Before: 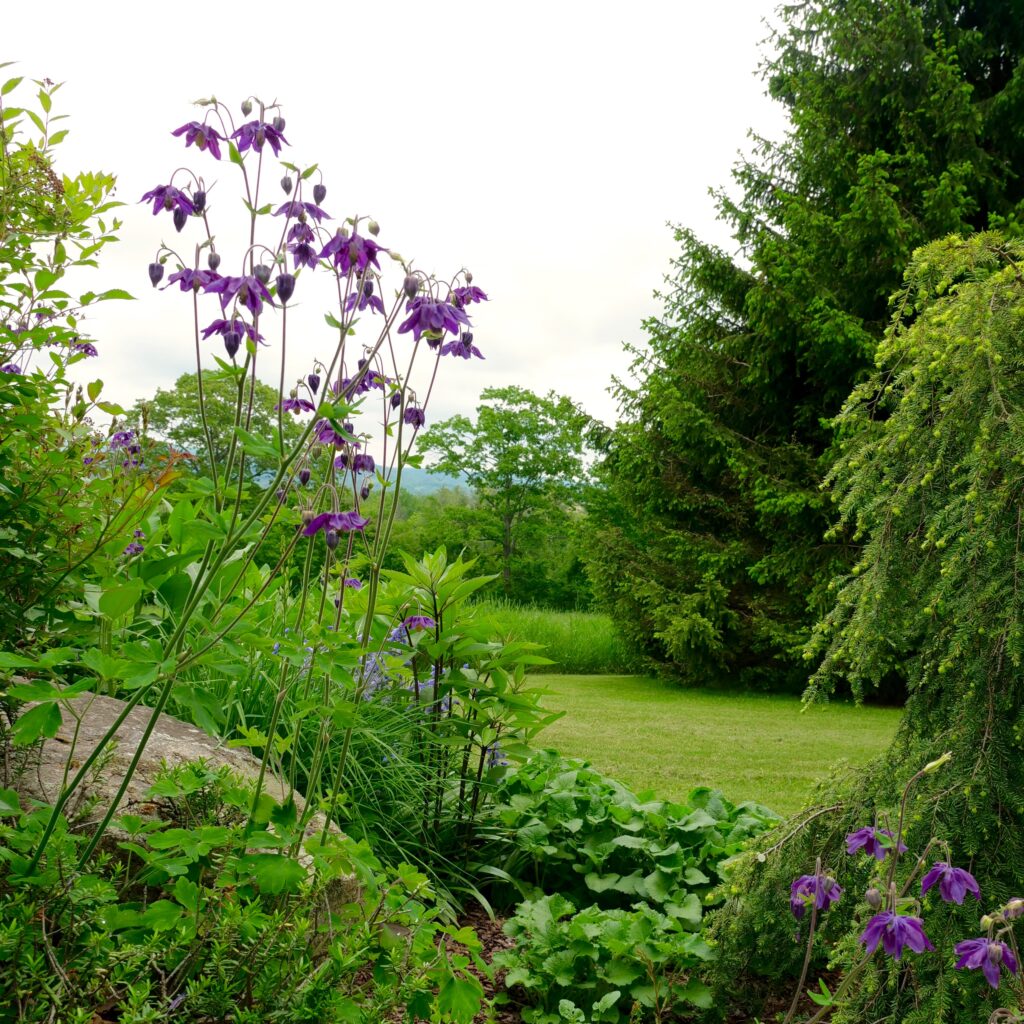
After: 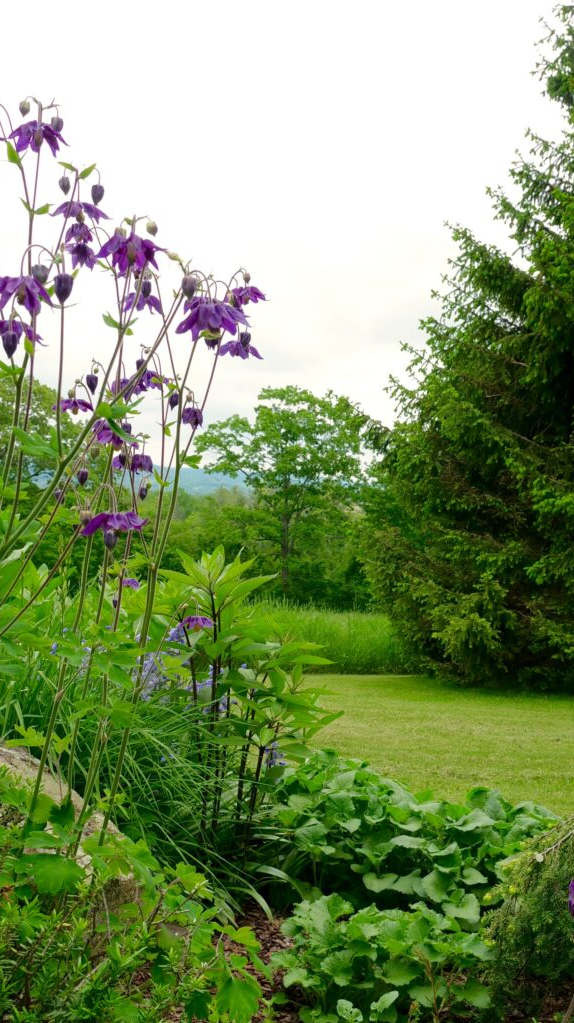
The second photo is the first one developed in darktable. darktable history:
crop: left 21.762%, right 22.107%, bottom 0.015%
